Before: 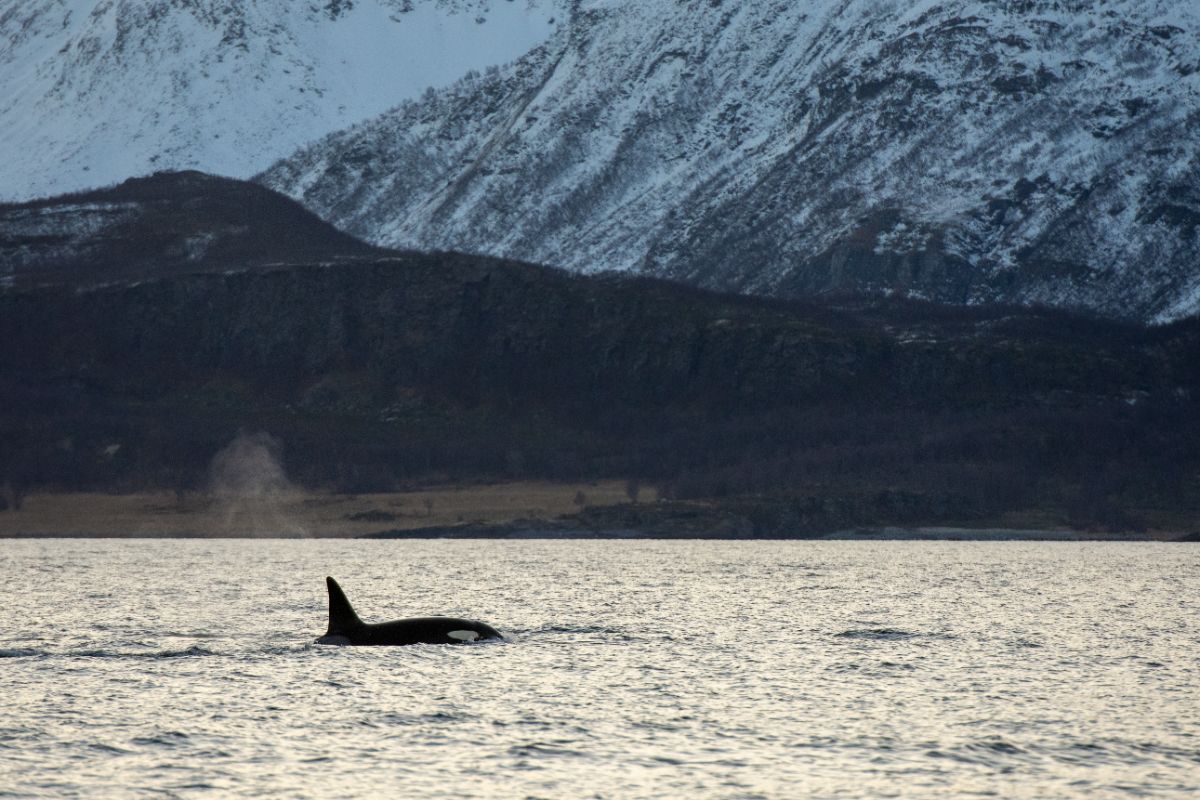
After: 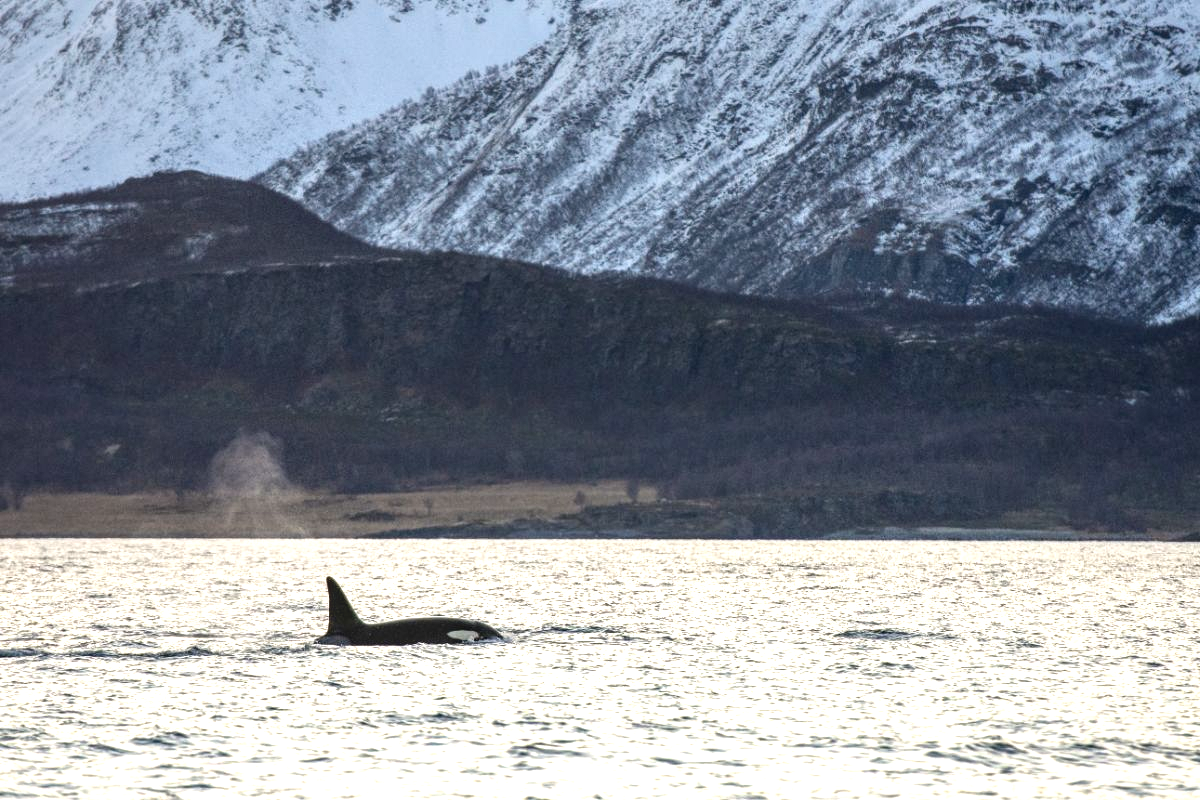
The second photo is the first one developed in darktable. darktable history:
graduated density: density 0.38 EV, hardness 21%, rotation -6.11°, saturation 32%
local contrast: detail 130%
exposure: black level correction 0, exposure 1.015 EV, compensate exposure bias true, compensate highlight preservation false
